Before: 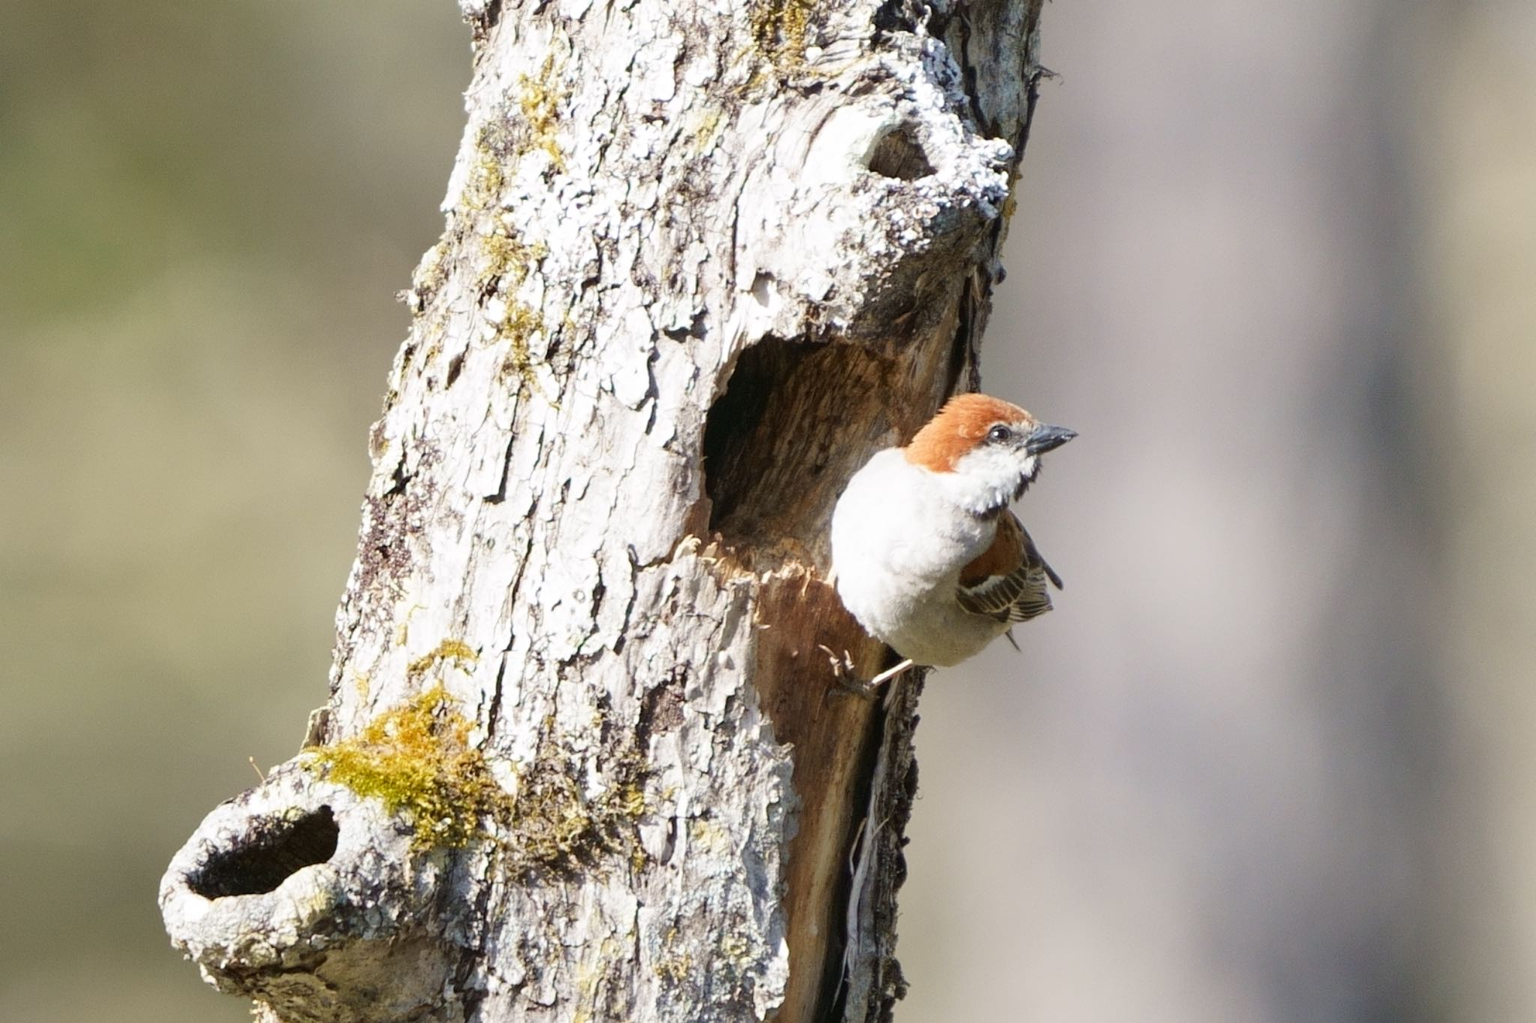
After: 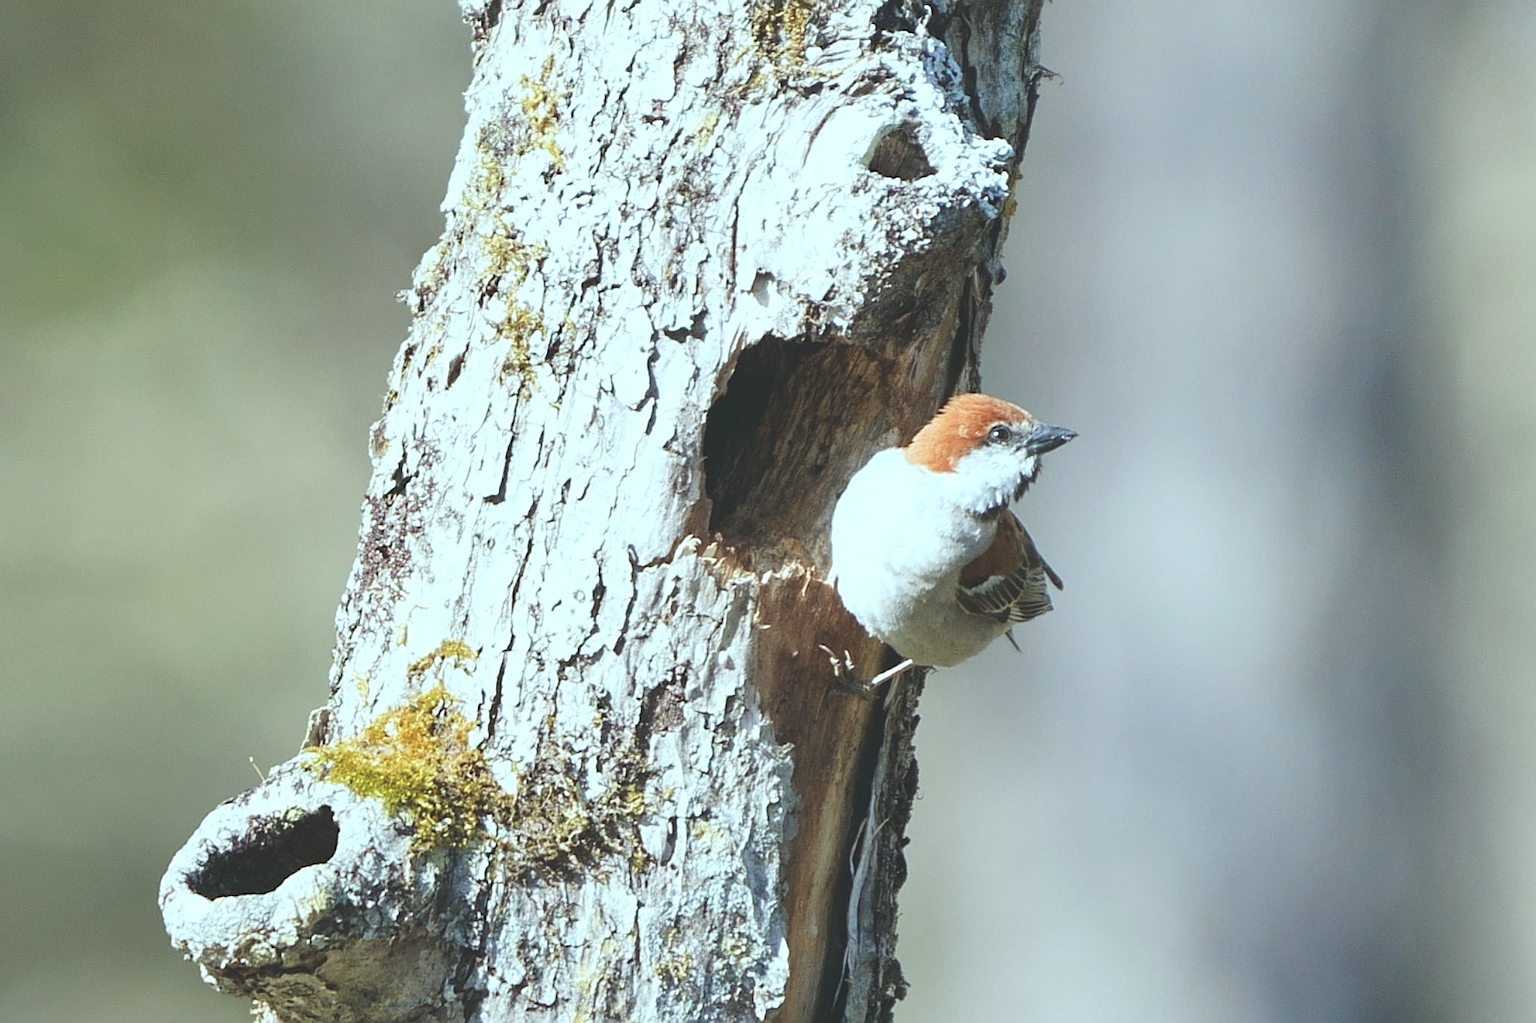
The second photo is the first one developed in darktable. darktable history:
color correction: highlights a* -10.24, highlights b* -10.04
sharpen: on, module defaults
exposure: black level correction -0.025, exposure -0.118 EV, compensate highlight preservation false
color balance rgb: highlights gain › luminance 14.879%, perceptual saturation grading › global saturation 0.768%
